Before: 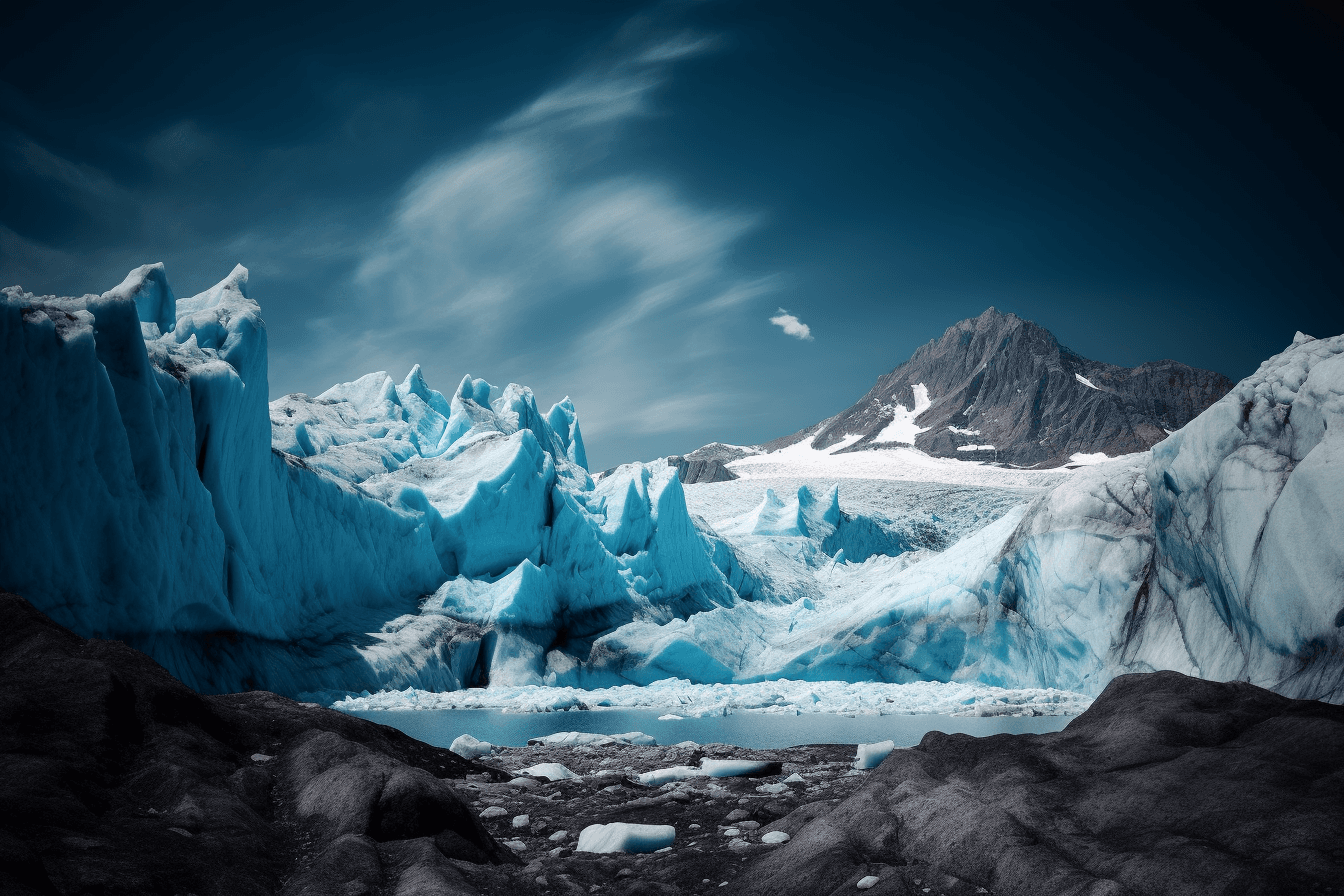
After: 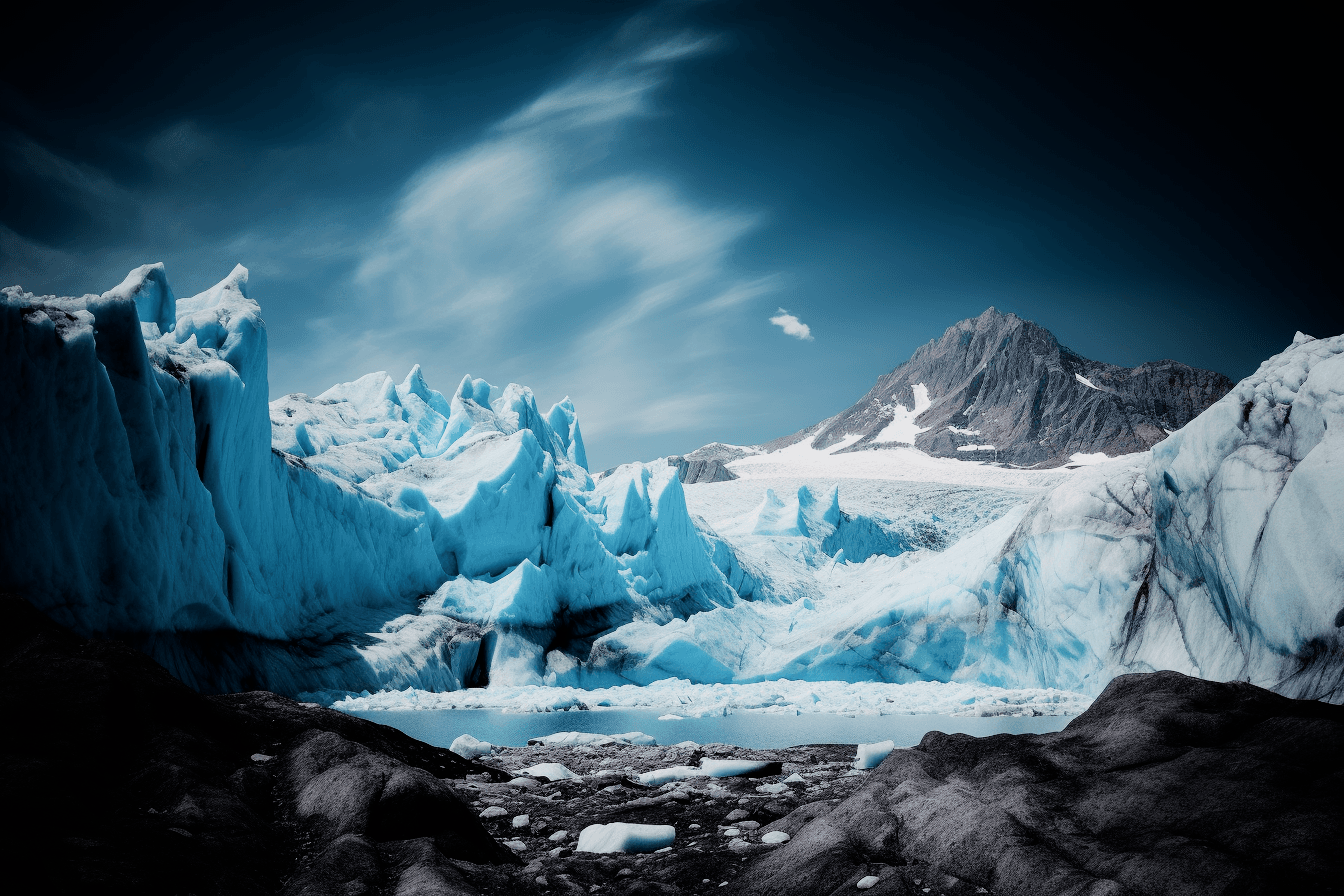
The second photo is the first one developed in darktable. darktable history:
filmic rgb: black relative exposure -7.65 EV, white relative exposure 4.56 EV, hardness 3.61
tone equalizer: -8 EV -0.784 EV, -7 EV -0.706 EV, -6 EV -0.593 EV, -5 EV -0.422 EV, -3 EV 0.369 EV, -2 EV 0.6 EV, -1 EV 0.697 EV, +0 EV 0.727 EV
